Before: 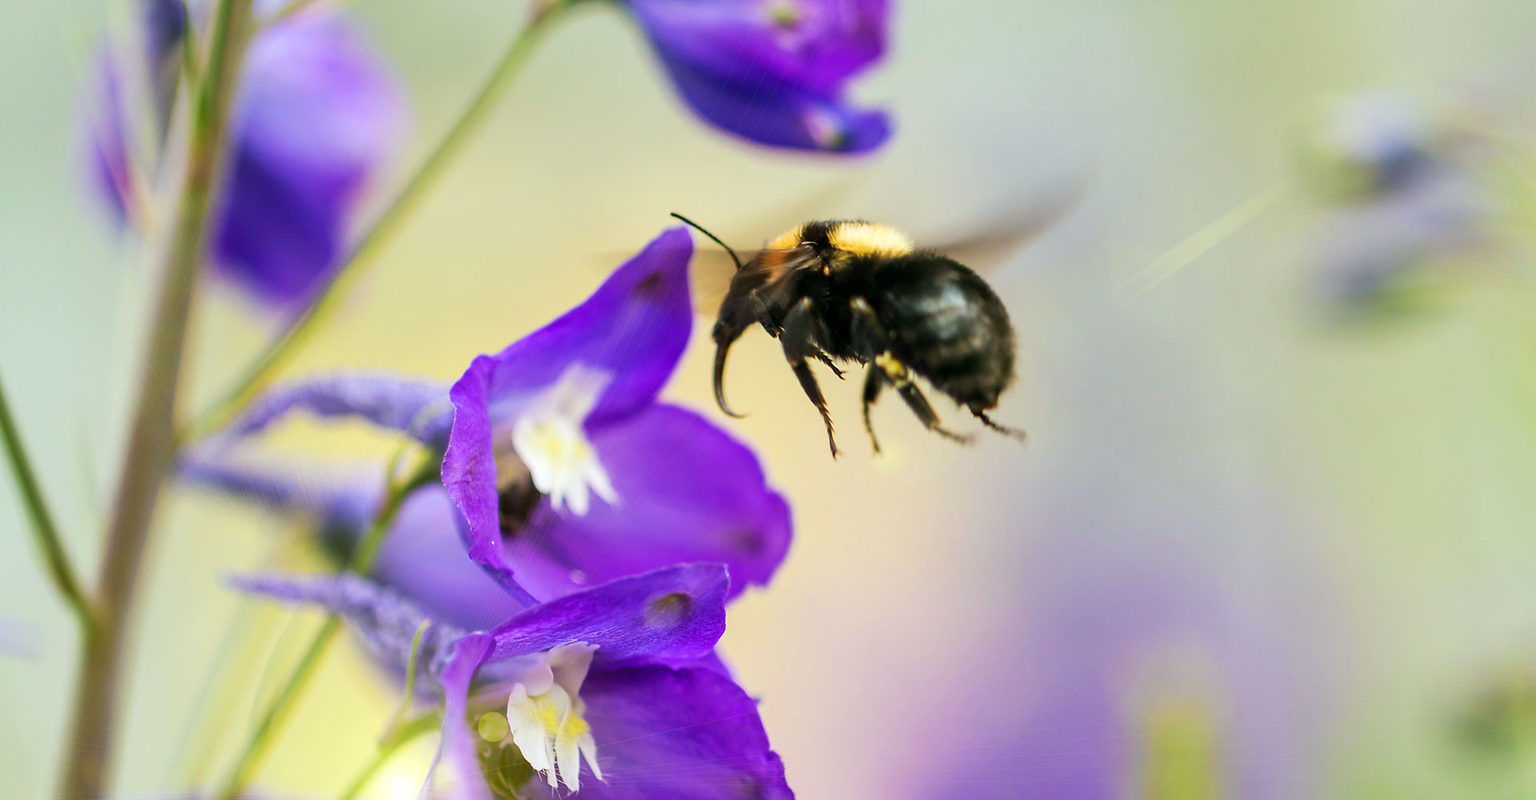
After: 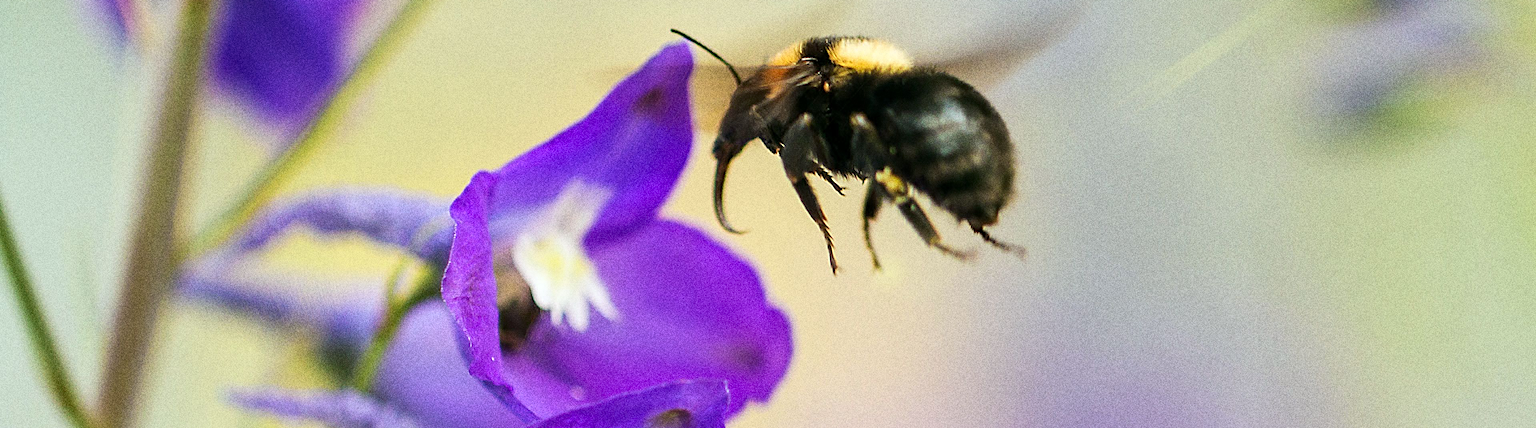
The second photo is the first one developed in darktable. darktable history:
grain: strength 49.07%
sharpen: on, module defaults
crop and rotate: top 23.043%, bottom 23.437%
